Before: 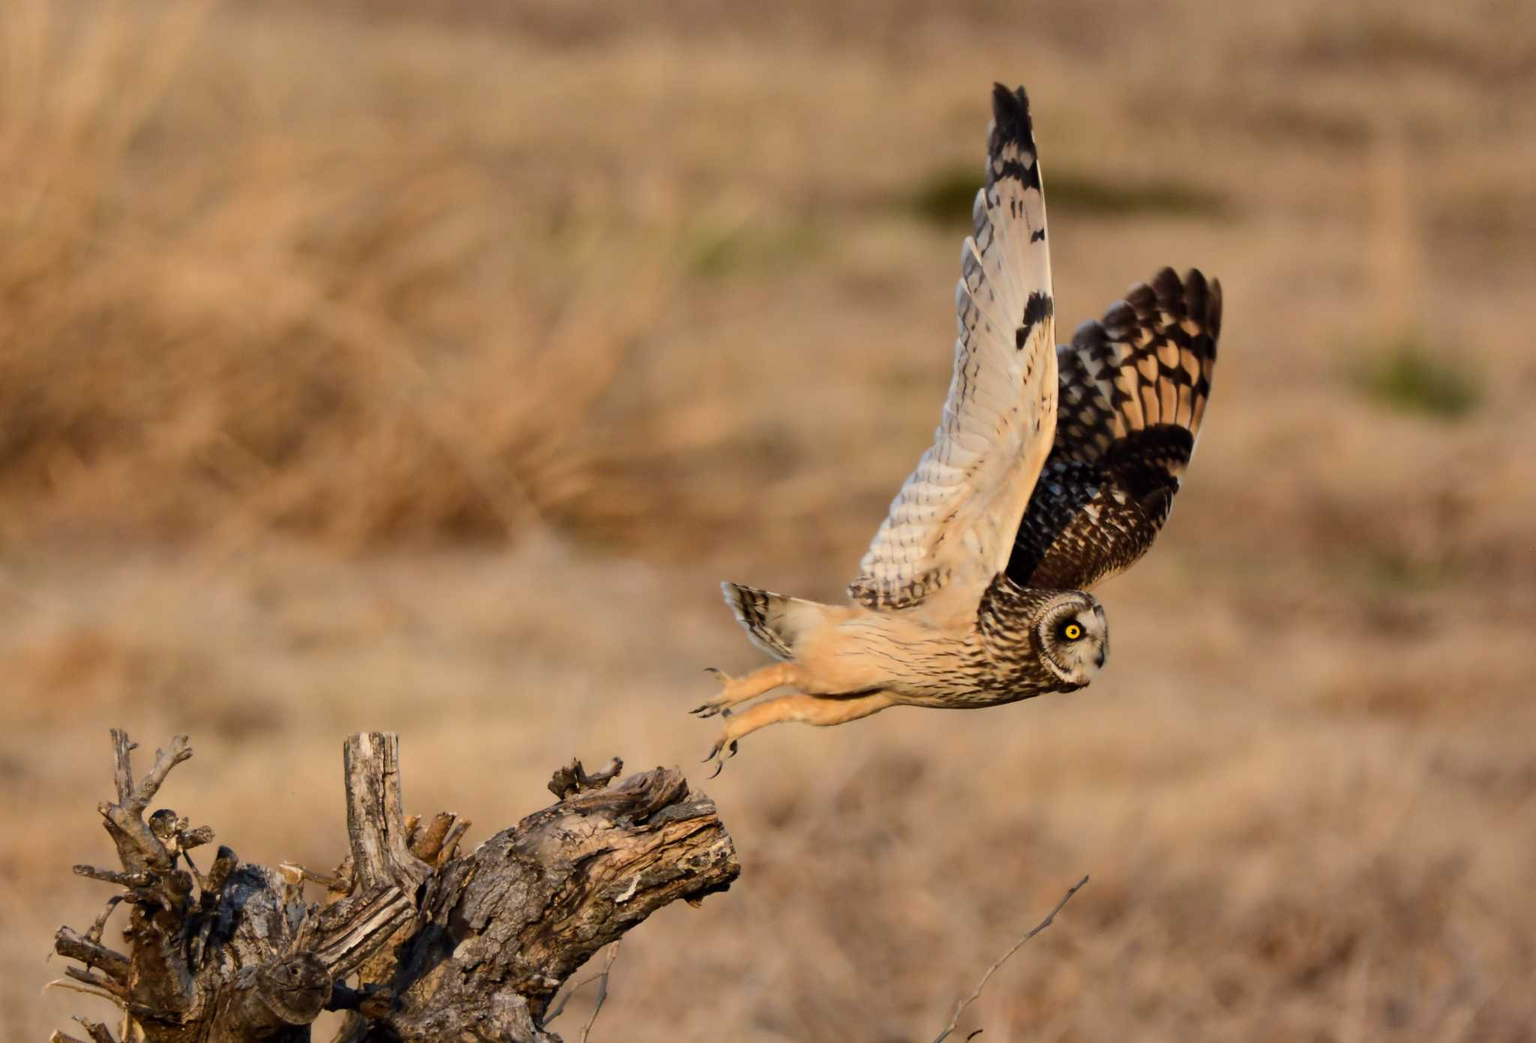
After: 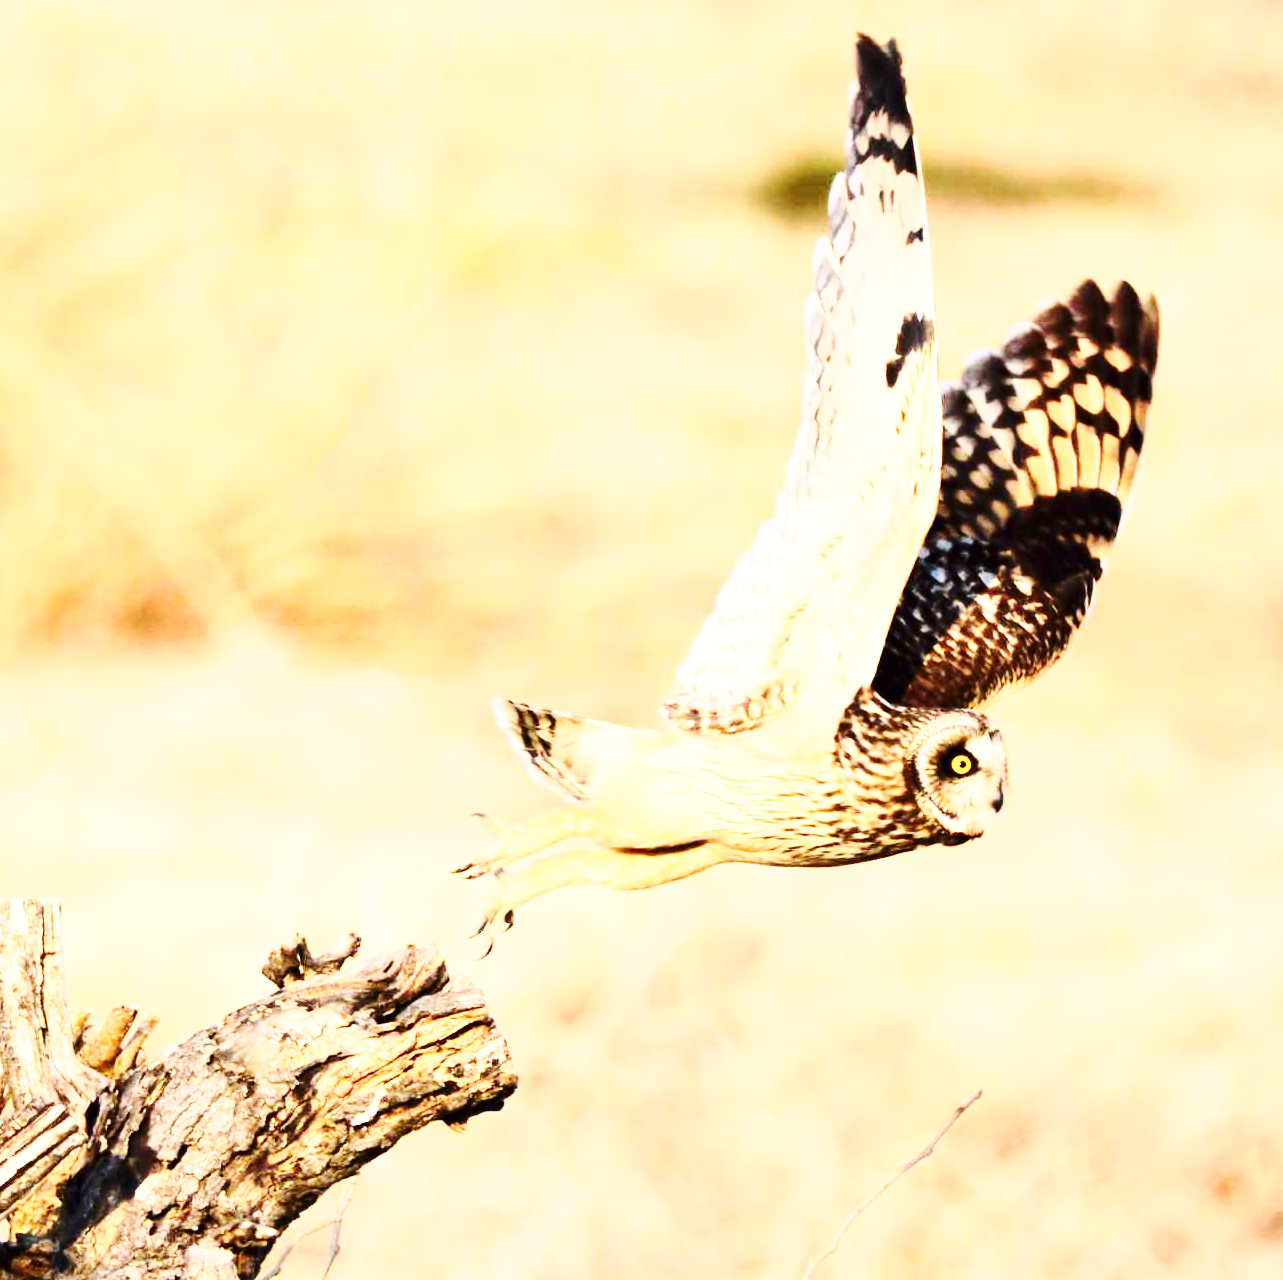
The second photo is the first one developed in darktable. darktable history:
contrast brightness saturation: brightness -0.094
base curve: curves: ch0 [(0, 0) (0.032, 0.037) (0.105, 0.228) (0.435, 0.76) (0.856, 0.983) (1, 1)], preserve colors none
tone curve: curves: ch0 [(0, 0) (0.093, 0.104) (0.226, 0.291) (0.327, 0.431) (0.471, 0.648) (0.759, 0.926) (1, 1)], color space Lab, independent channels, preserve colors none
crop and rotate: left 22.942%, top 5.619%, right 14.366%, bottom 2.294%
exposure: black level correction 0, exposure 1.107 EV, compensate highlight preservation false
